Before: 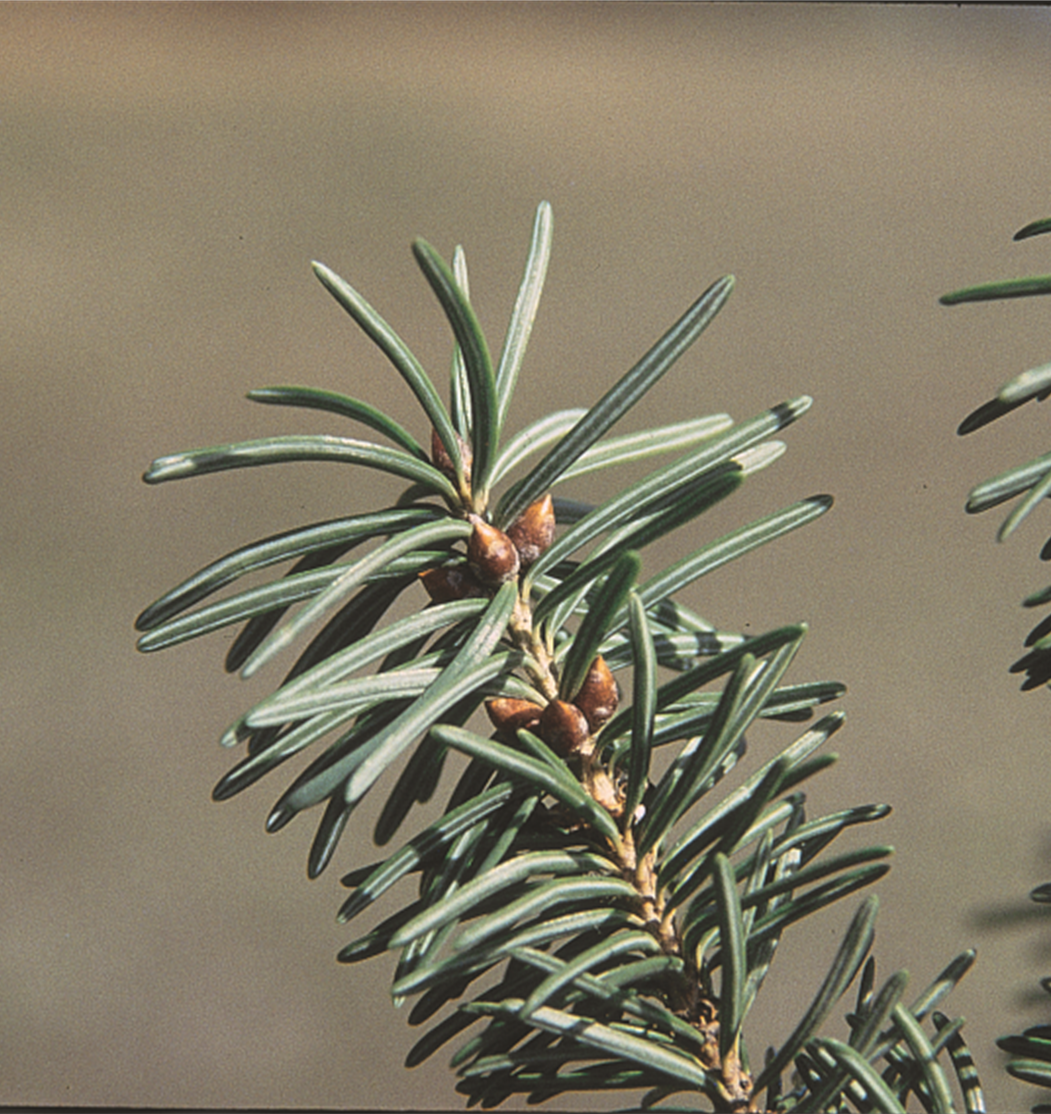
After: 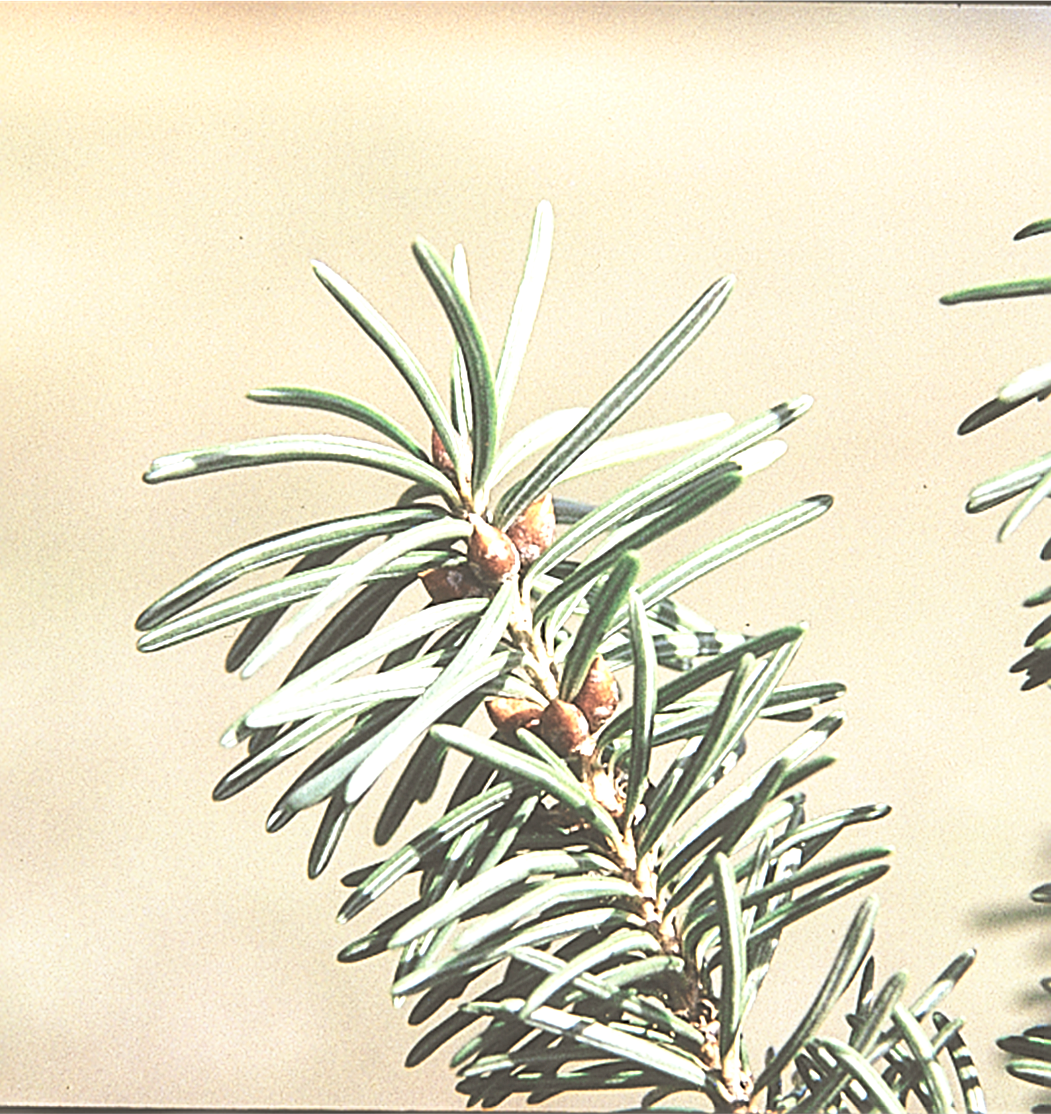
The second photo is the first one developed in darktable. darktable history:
exposure: black level correction 0, exposure 1.625 EV, compensate exposure bias true, compensate highlight preservation false
base curve: curves: ch0 [(0, 0) (0.688, 0.865) (1, 1)], preserve colors none
sharpen: radius 2.676, amount 0.669
